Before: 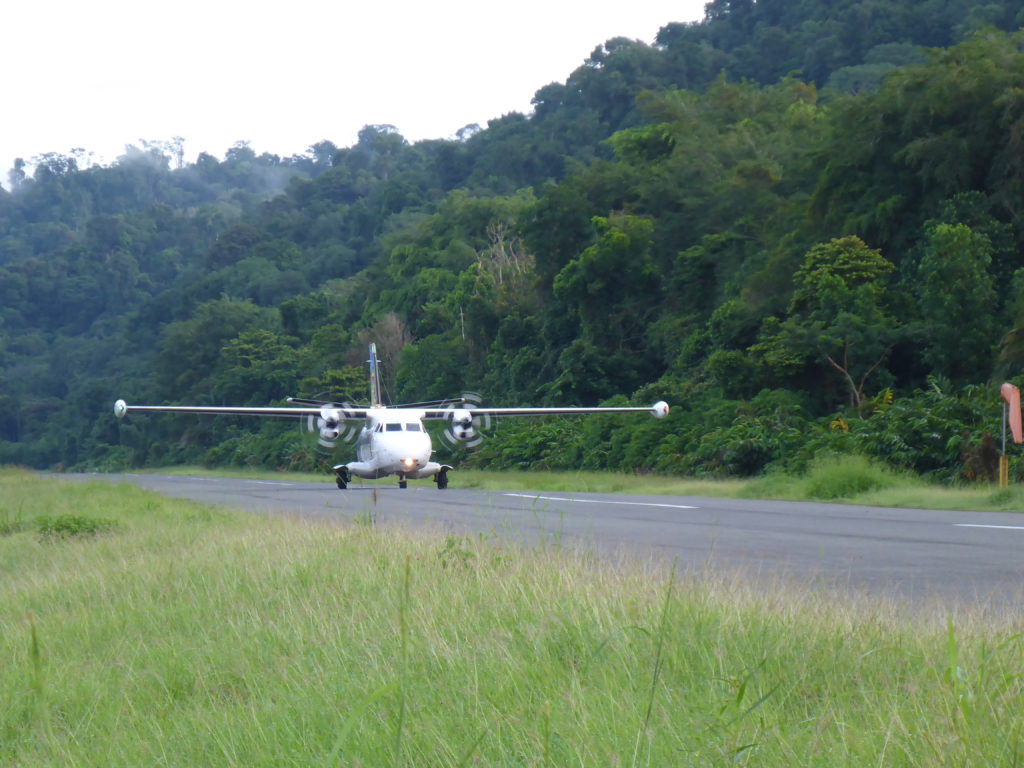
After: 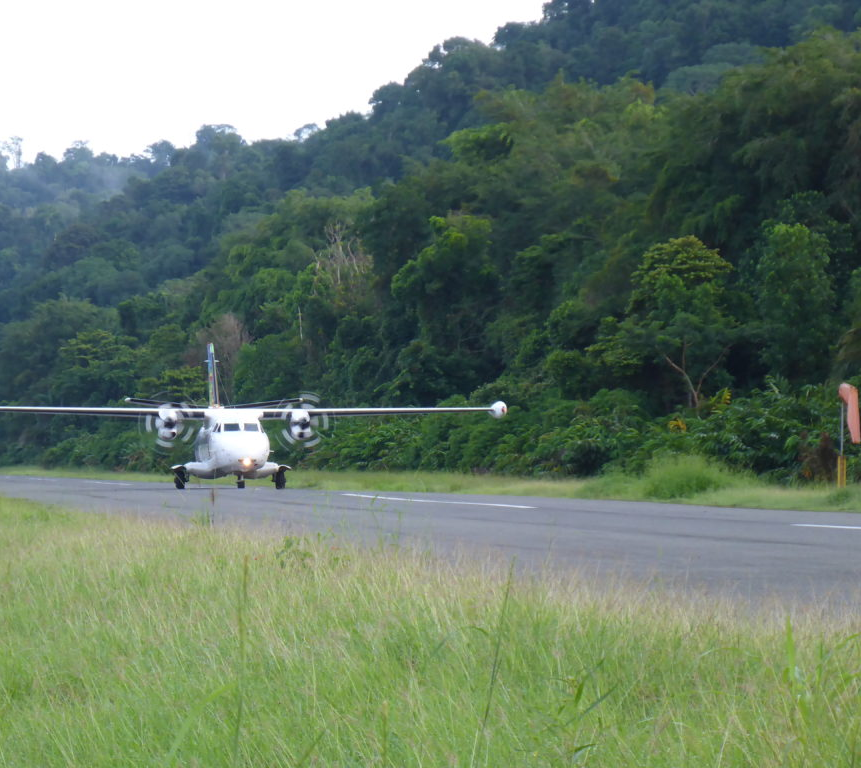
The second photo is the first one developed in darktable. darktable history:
crop: left 15.859%
